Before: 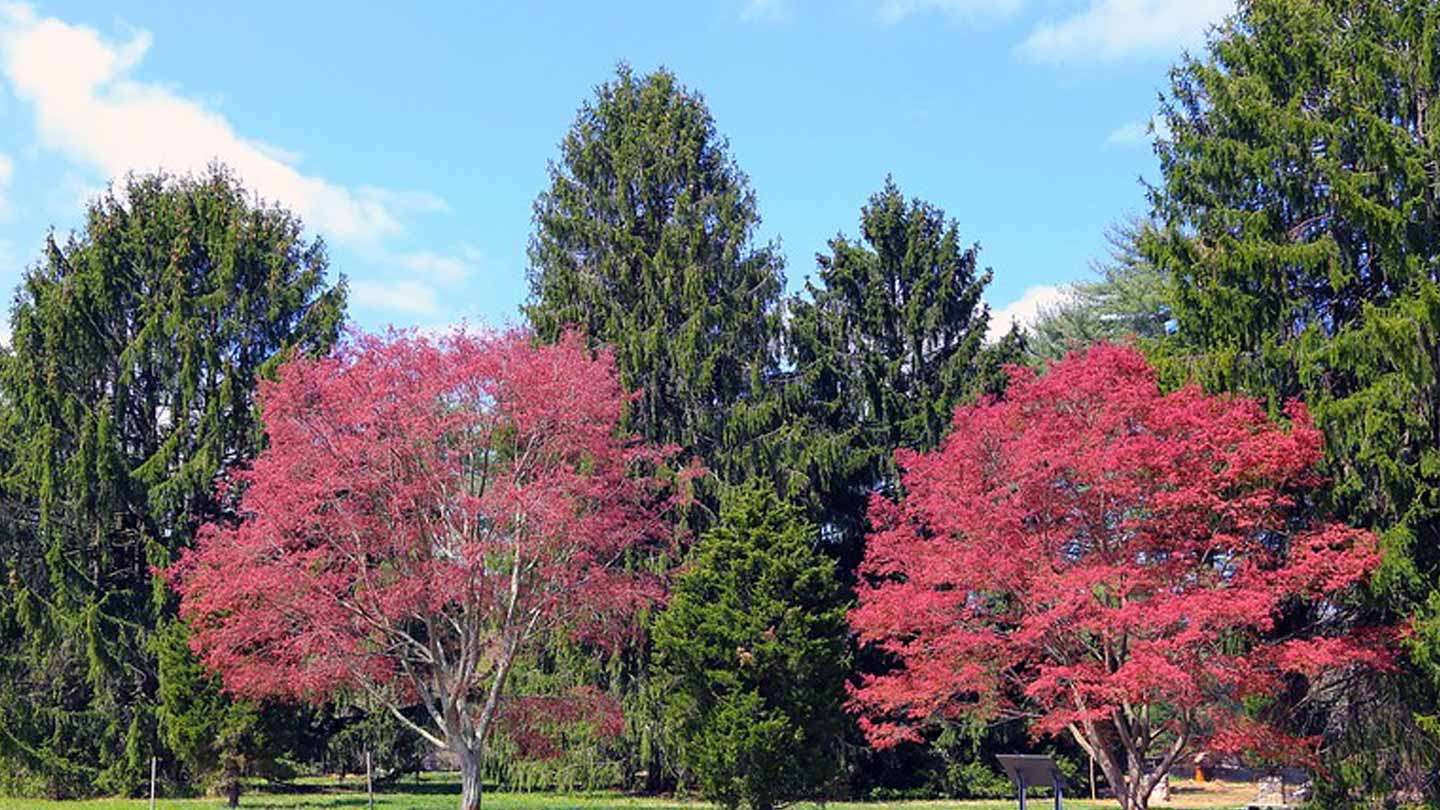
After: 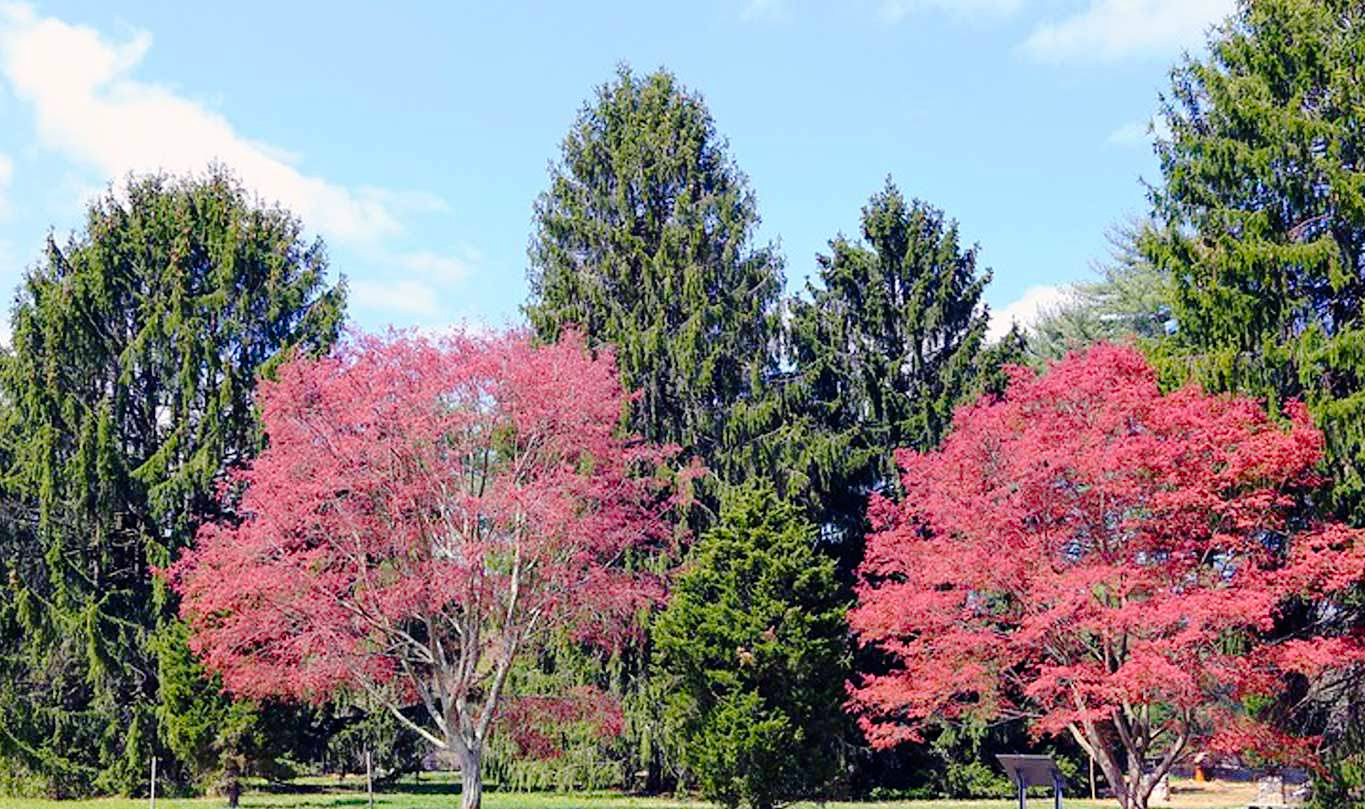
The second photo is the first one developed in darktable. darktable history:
tone curve: curves: ch0 [(0, 0) (0.003, 0.002) (0.011, 0.007) (0.025, 0.016) (0.044, 0.027) (0.069, 0.045) (0.1, 0.077) (0.136, 0.114) (0.177, 0.166) (0.224, 0.241) (0.277, 0.328) (0.335, 0.413) (0.399, 0.498) (0.468, 0.572) (0.543, 0.638) (0.623, 0.711) (0.709, 0.786) (0.801, 0.853) (0.898, 0.929) (1, 1)], preserve colors none
crop and rotate: left 0%, right 5.198%
tone equalizer: on, module defaults
